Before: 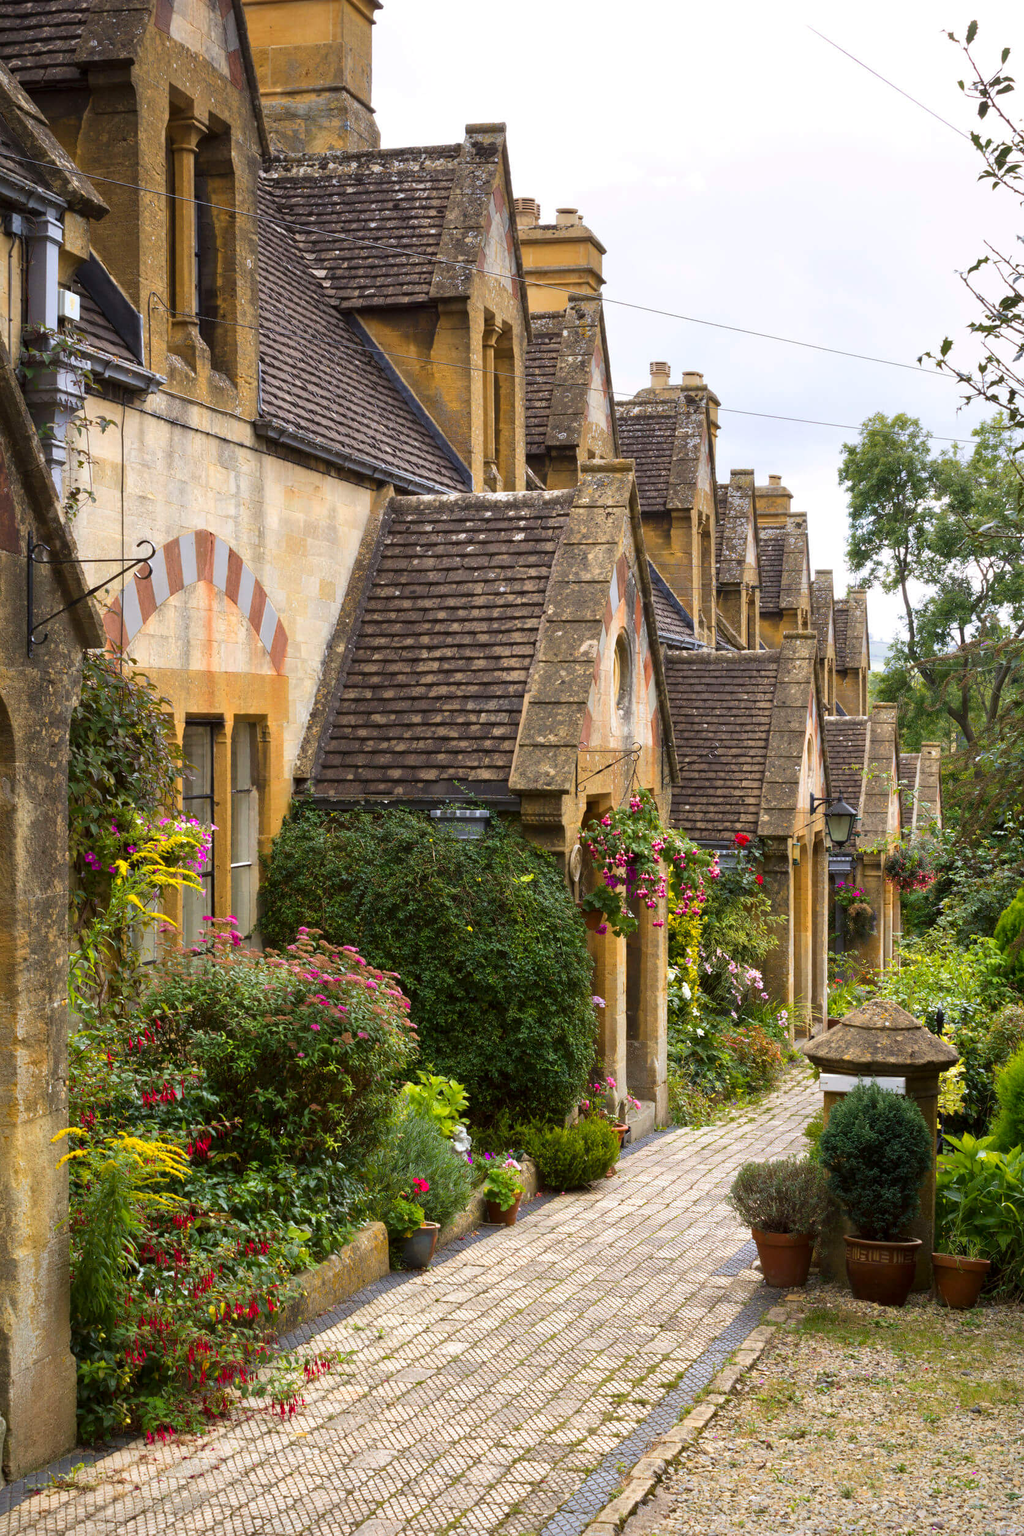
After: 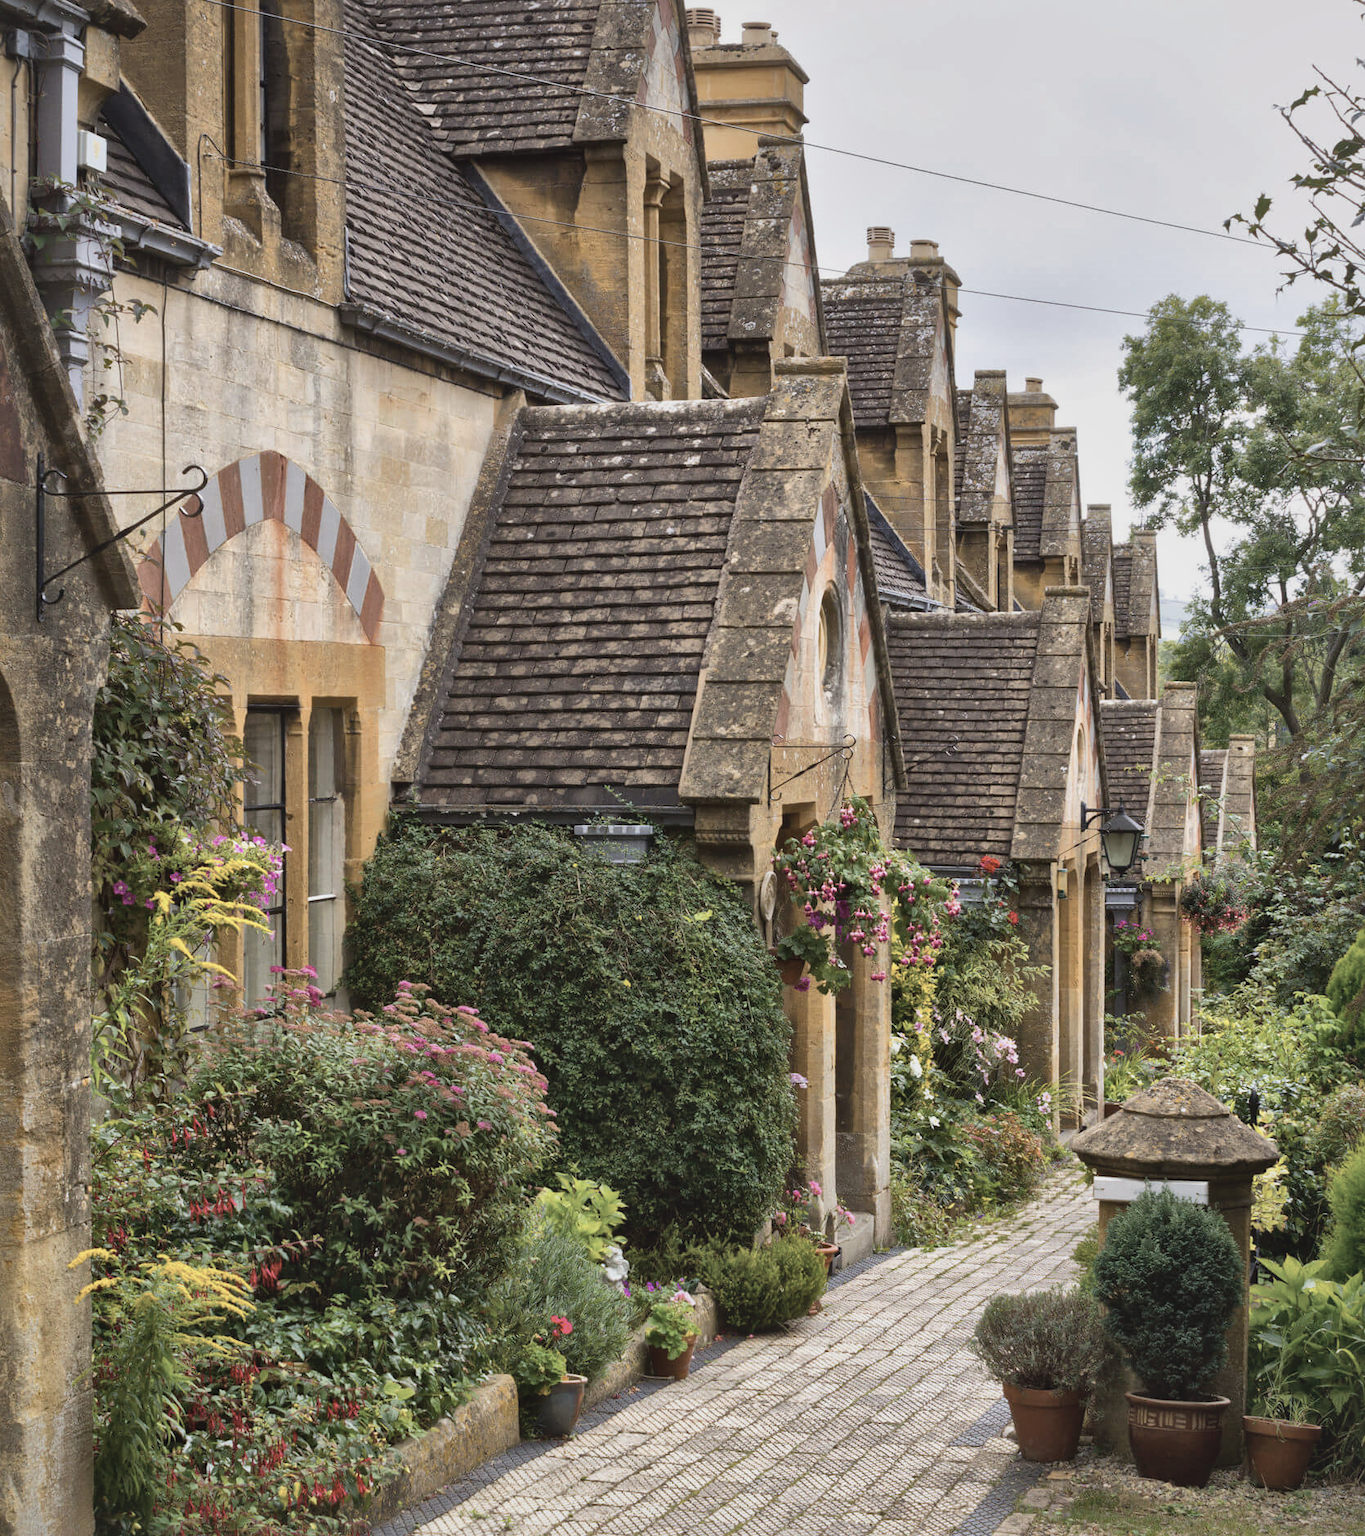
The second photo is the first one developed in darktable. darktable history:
crop and rotate: top 12.5%, bottom 12.5%
contrast brightness saturation: contrast -0.26, saturation -0.43
local contrast: mode bilateral grid, contrast 20, coarseness 50, detail 171%, midtone range 0.2
